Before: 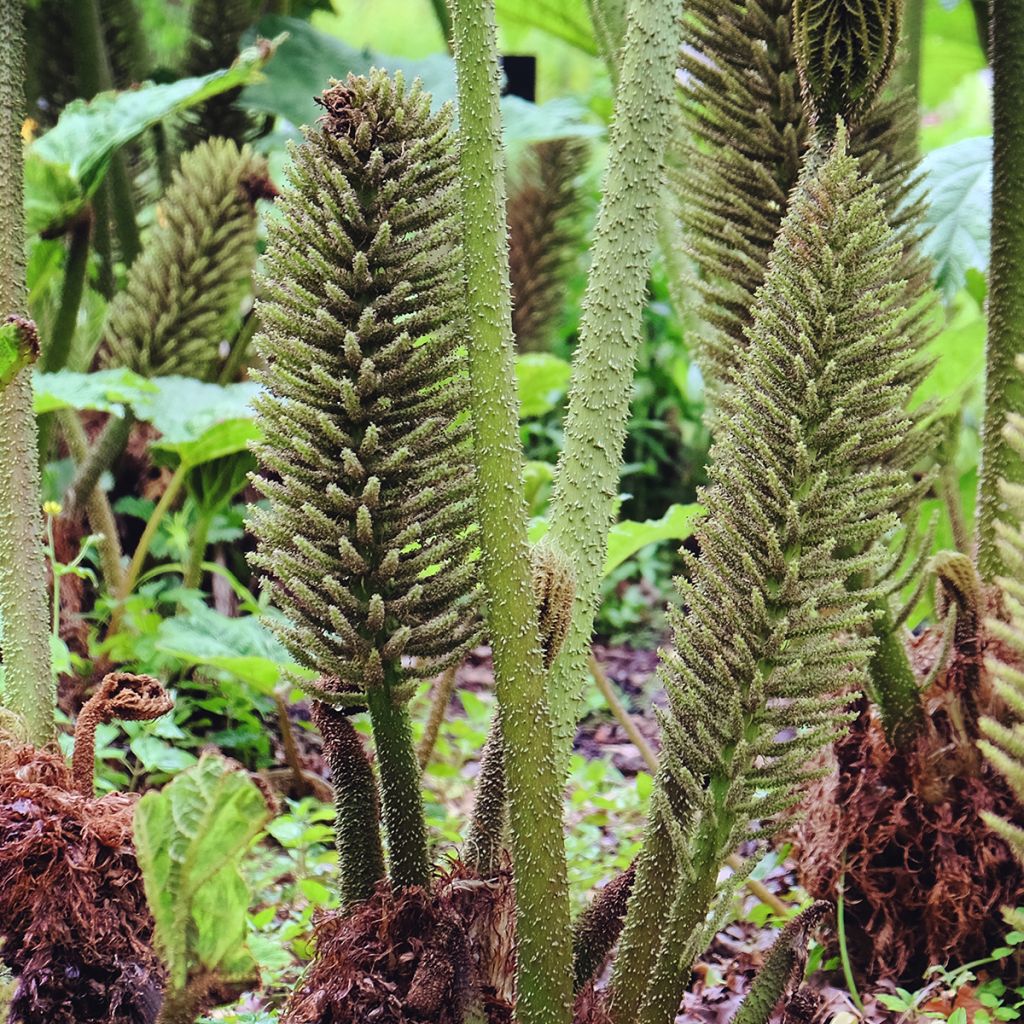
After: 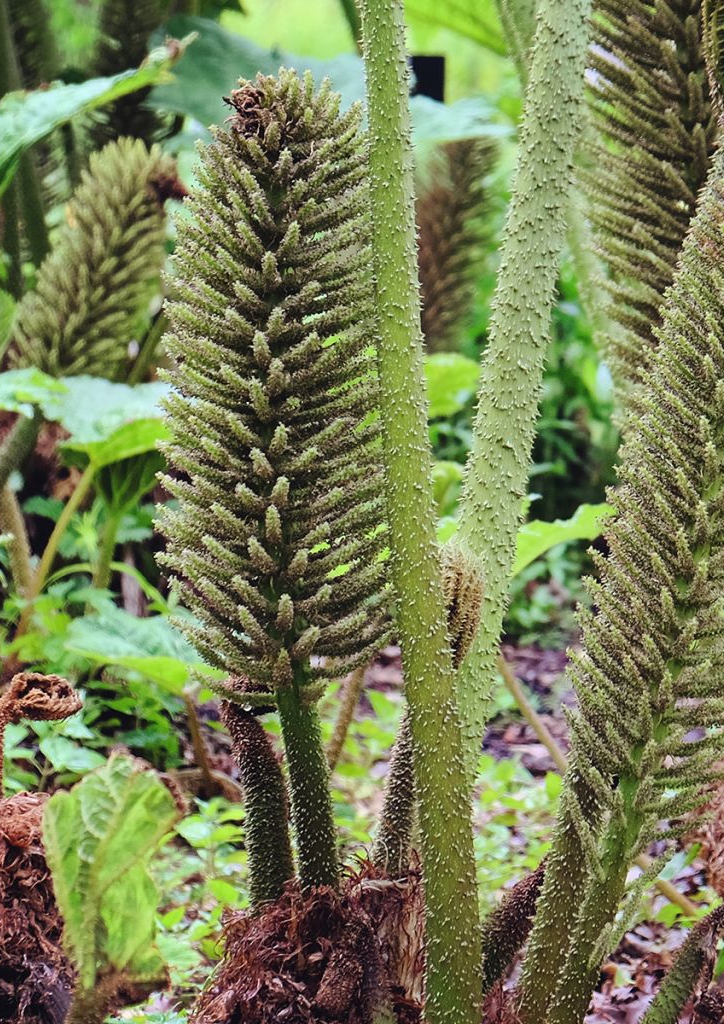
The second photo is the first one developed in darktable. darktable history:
crop and rotate: left 8.95%, right 20.296%
